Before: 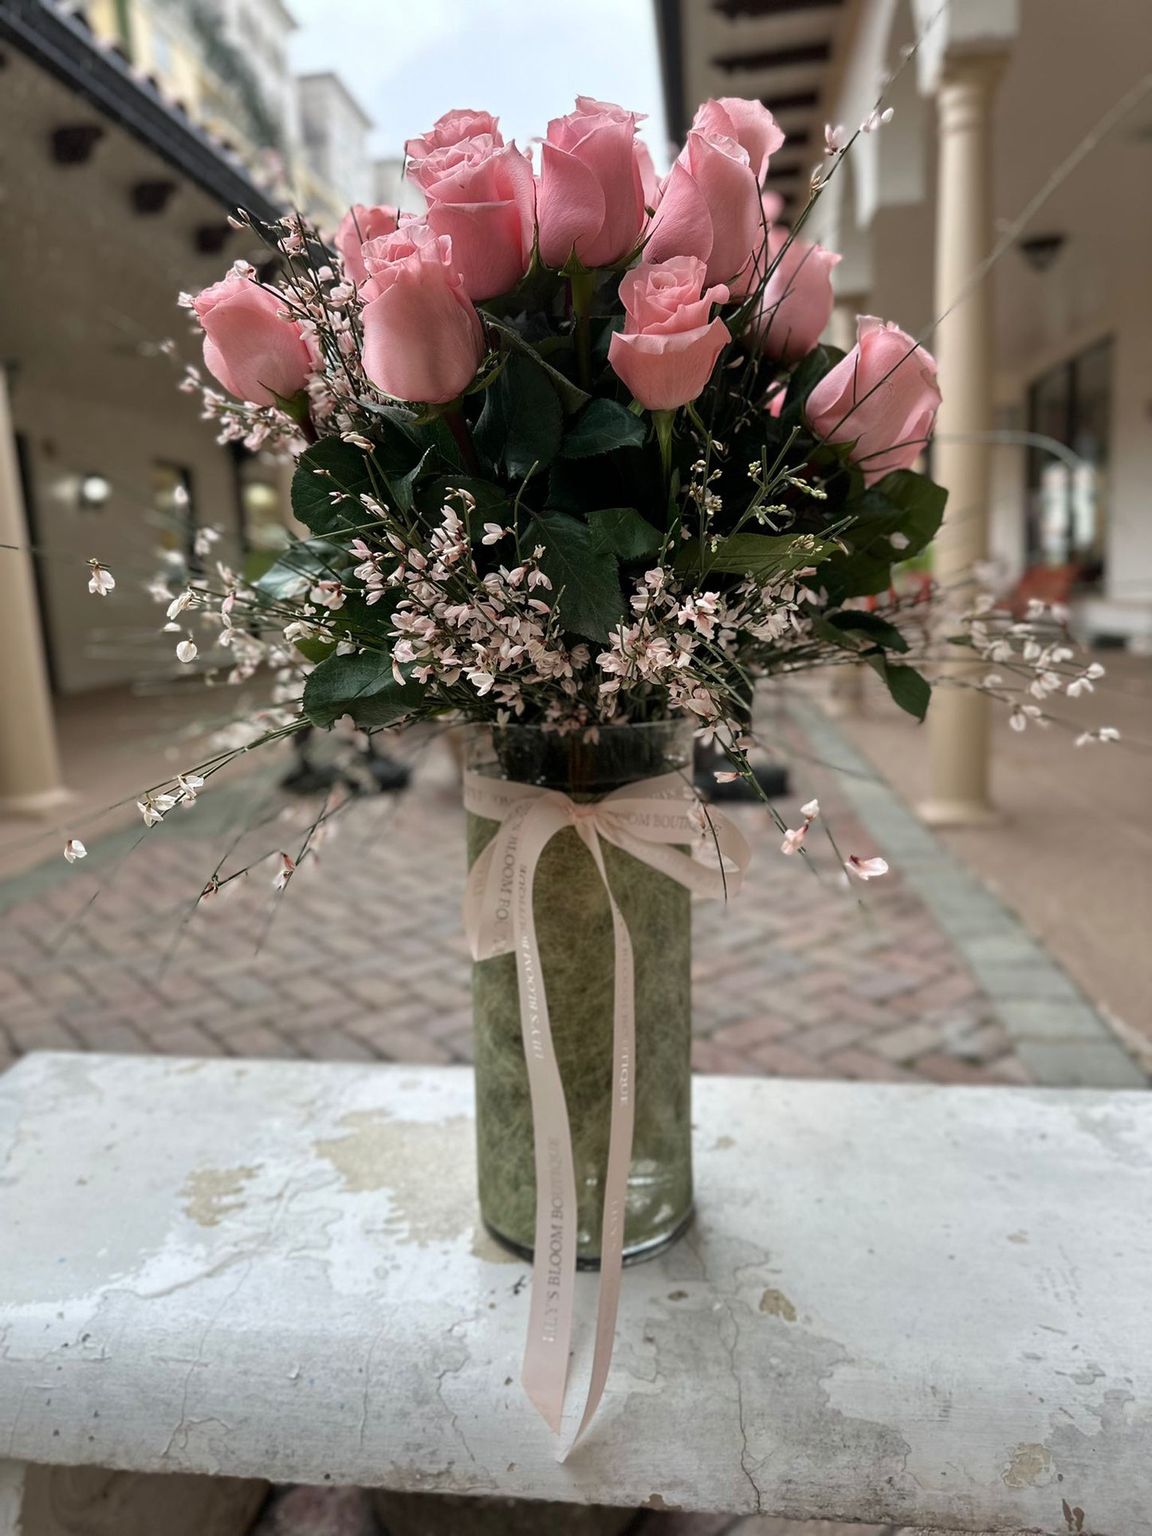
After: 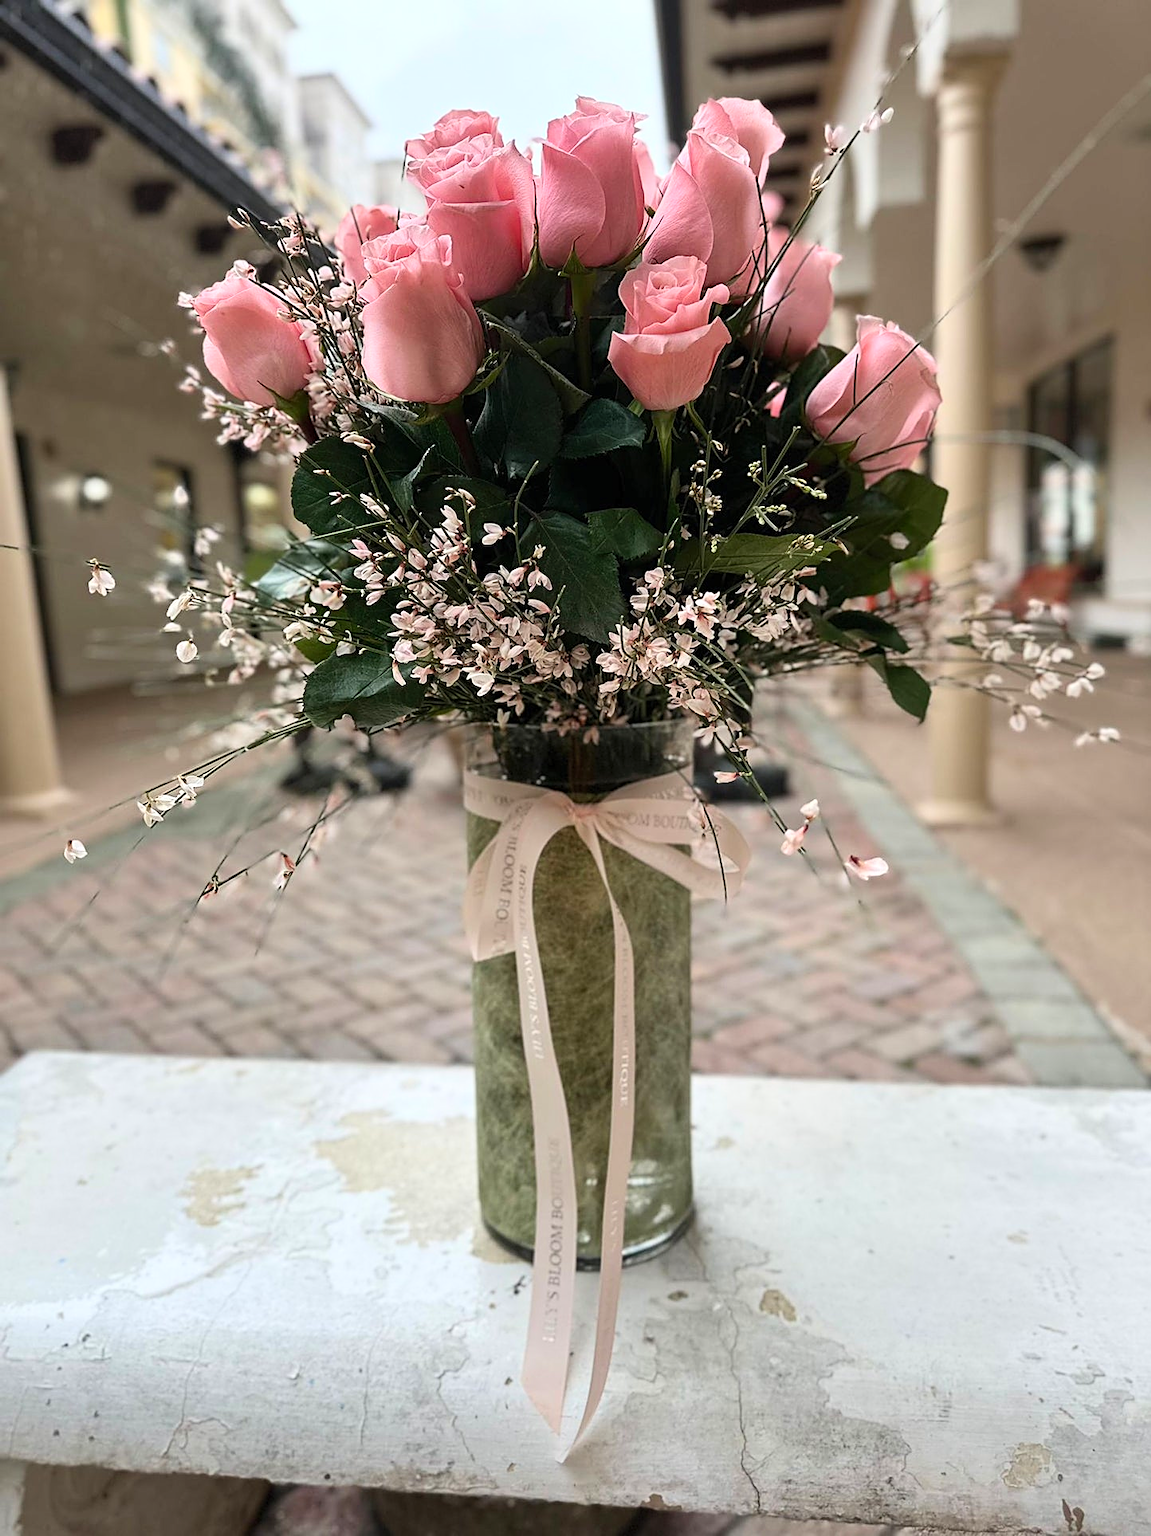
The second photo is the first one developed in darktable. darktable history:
sharpen: radius 1.967
contrast brightness saturation: contrast 0.2, brightness 0.16, saturation 0.22
